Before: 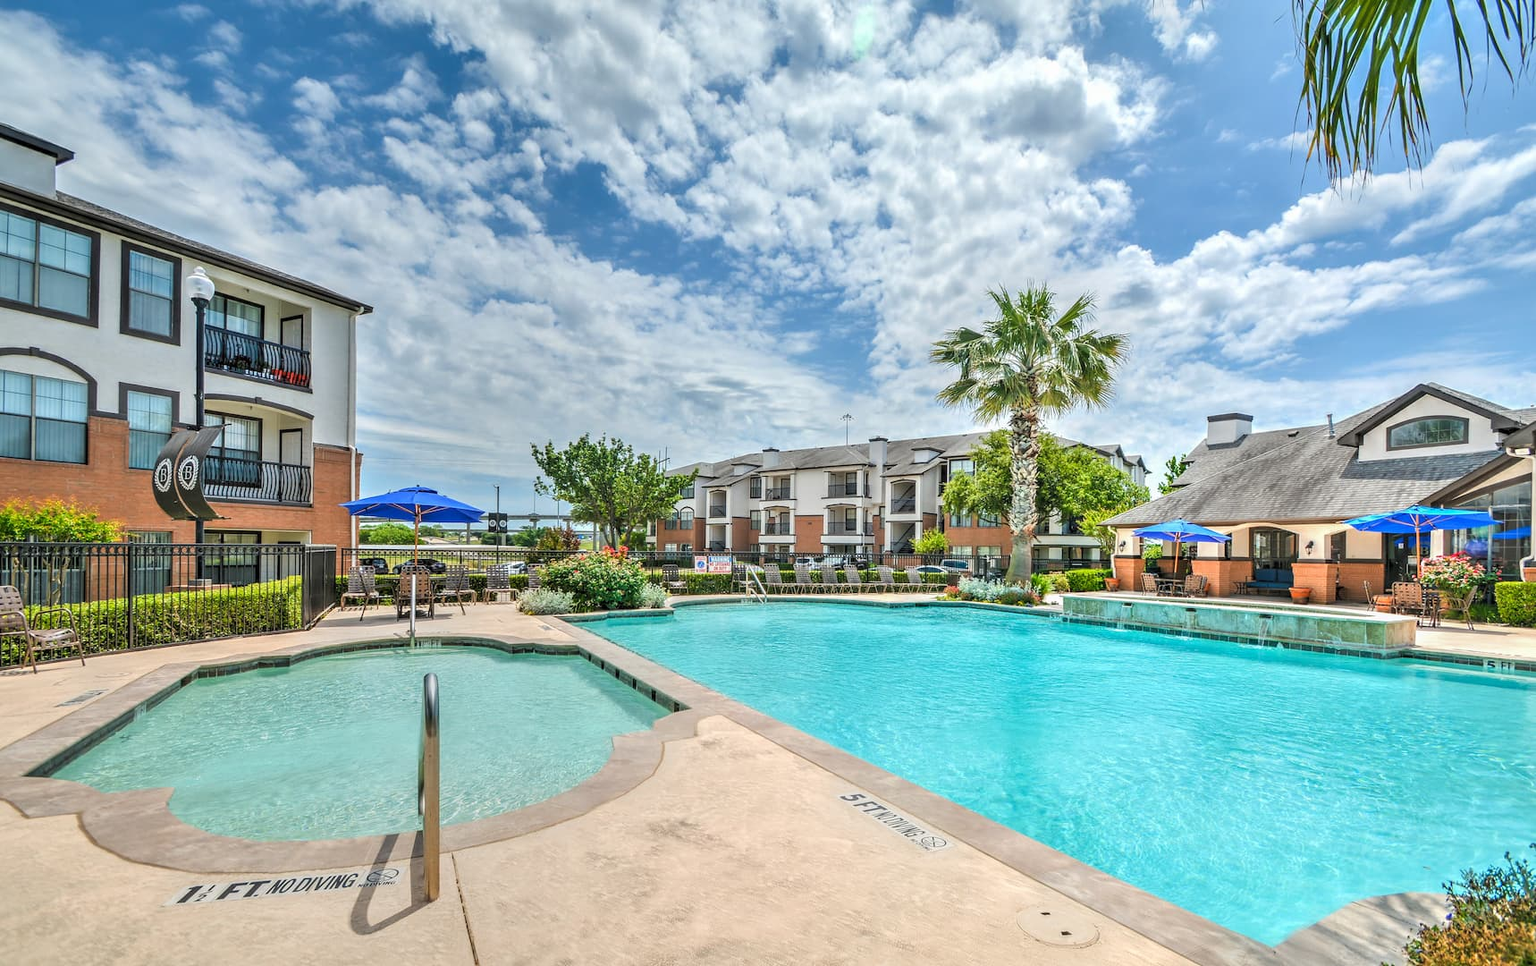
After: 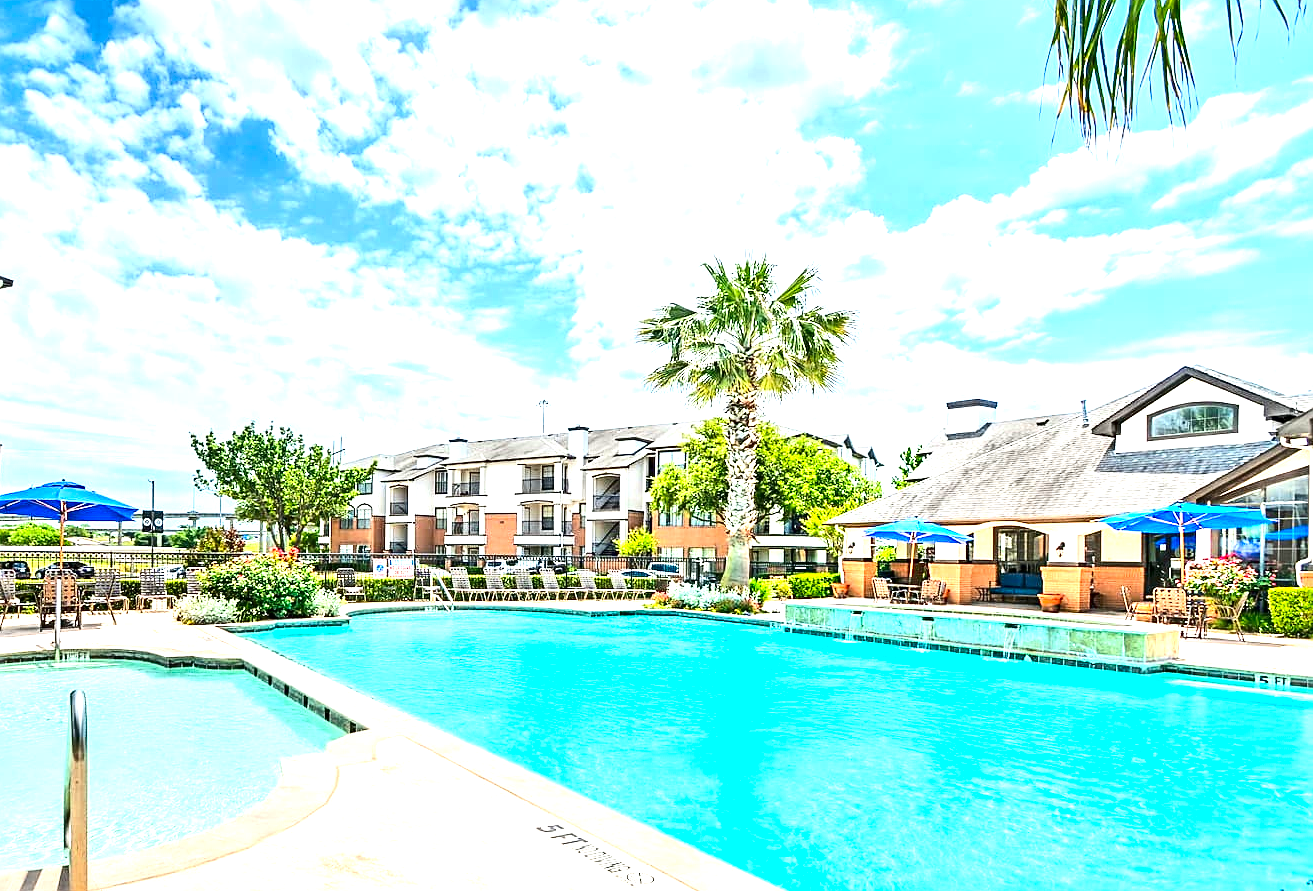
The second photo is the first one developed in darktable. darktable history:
contrast brightness saturation: contrast 0.213, brightness -0.113, saturation 0.21
sharpen: on, module defaults
exposure: black level correction 0.001, exposure 1.399 EV, compensate highlight preservation false
crop: left 23.532%, top 5.867%, bottom 11.548%
